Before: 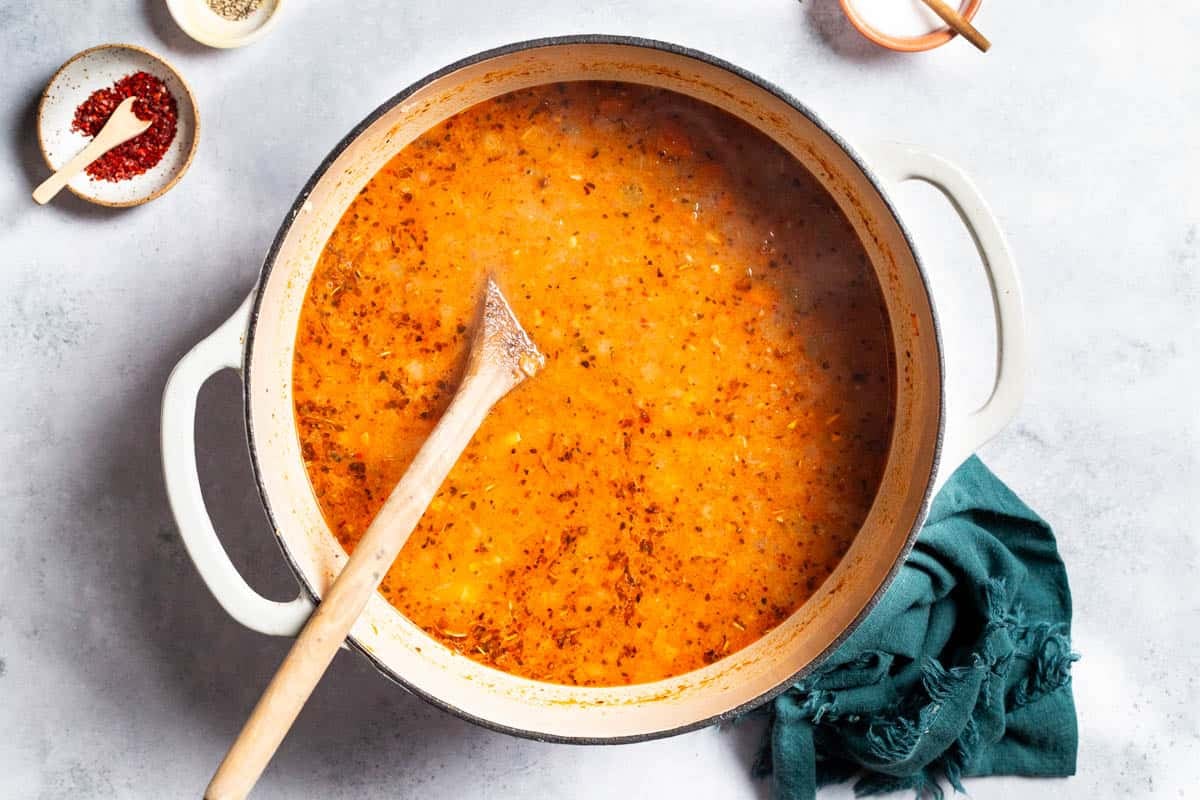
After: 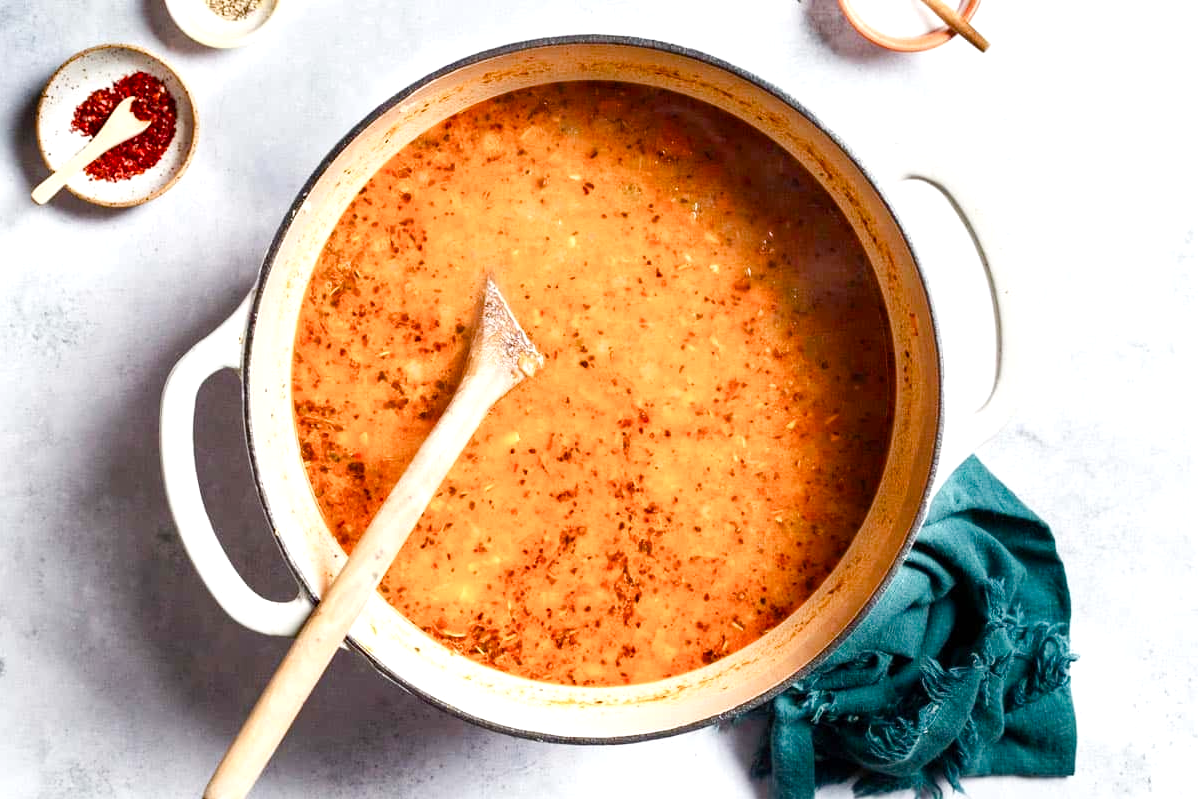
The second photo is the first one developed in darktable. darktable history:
contrast brightness saturation: contrast 0.104, brightness 0.02, saturation 0.023
color balance rgb: perceptual saturation grading › global saturation 0.46%, perceptual saturation grading › highlights -34.879%, perceptual saturation grading › mid-tones 14.982%, perceptual saturation grading › shadows 48.323%, perceptual brilliance grading › highlights 7.84%, perceptual brilliance grading › mid-tones 4.252%, perceptual brilliance grading › shadows 2.166%, global vibrance 15.104%
crop and rotate: left 0.111%, bottom 0.007%
